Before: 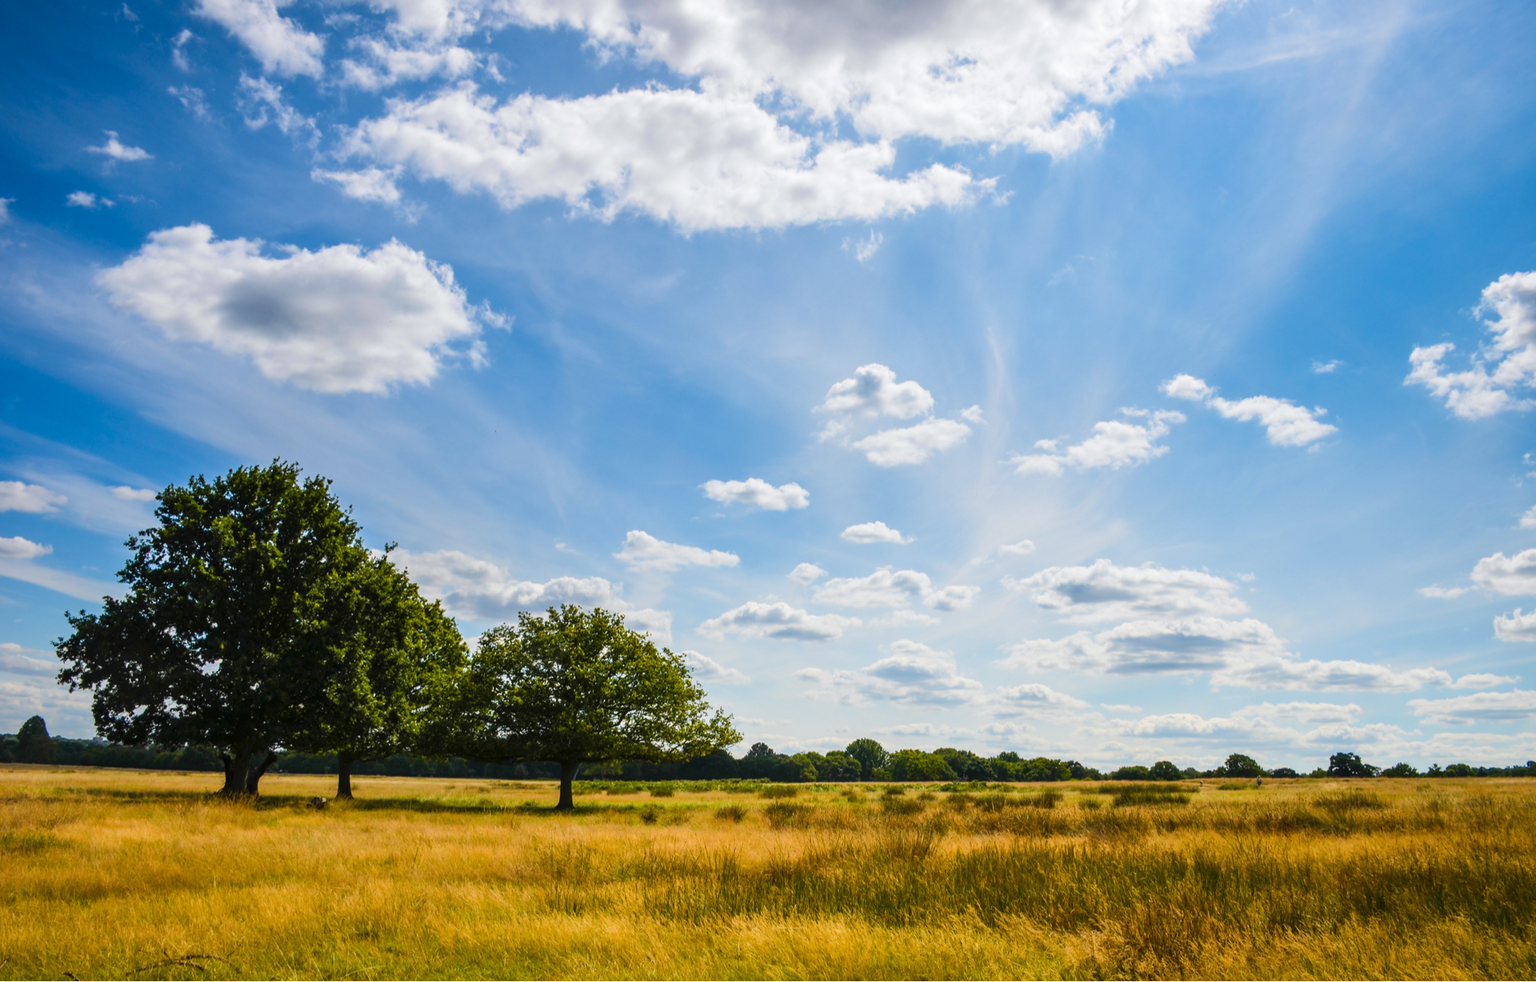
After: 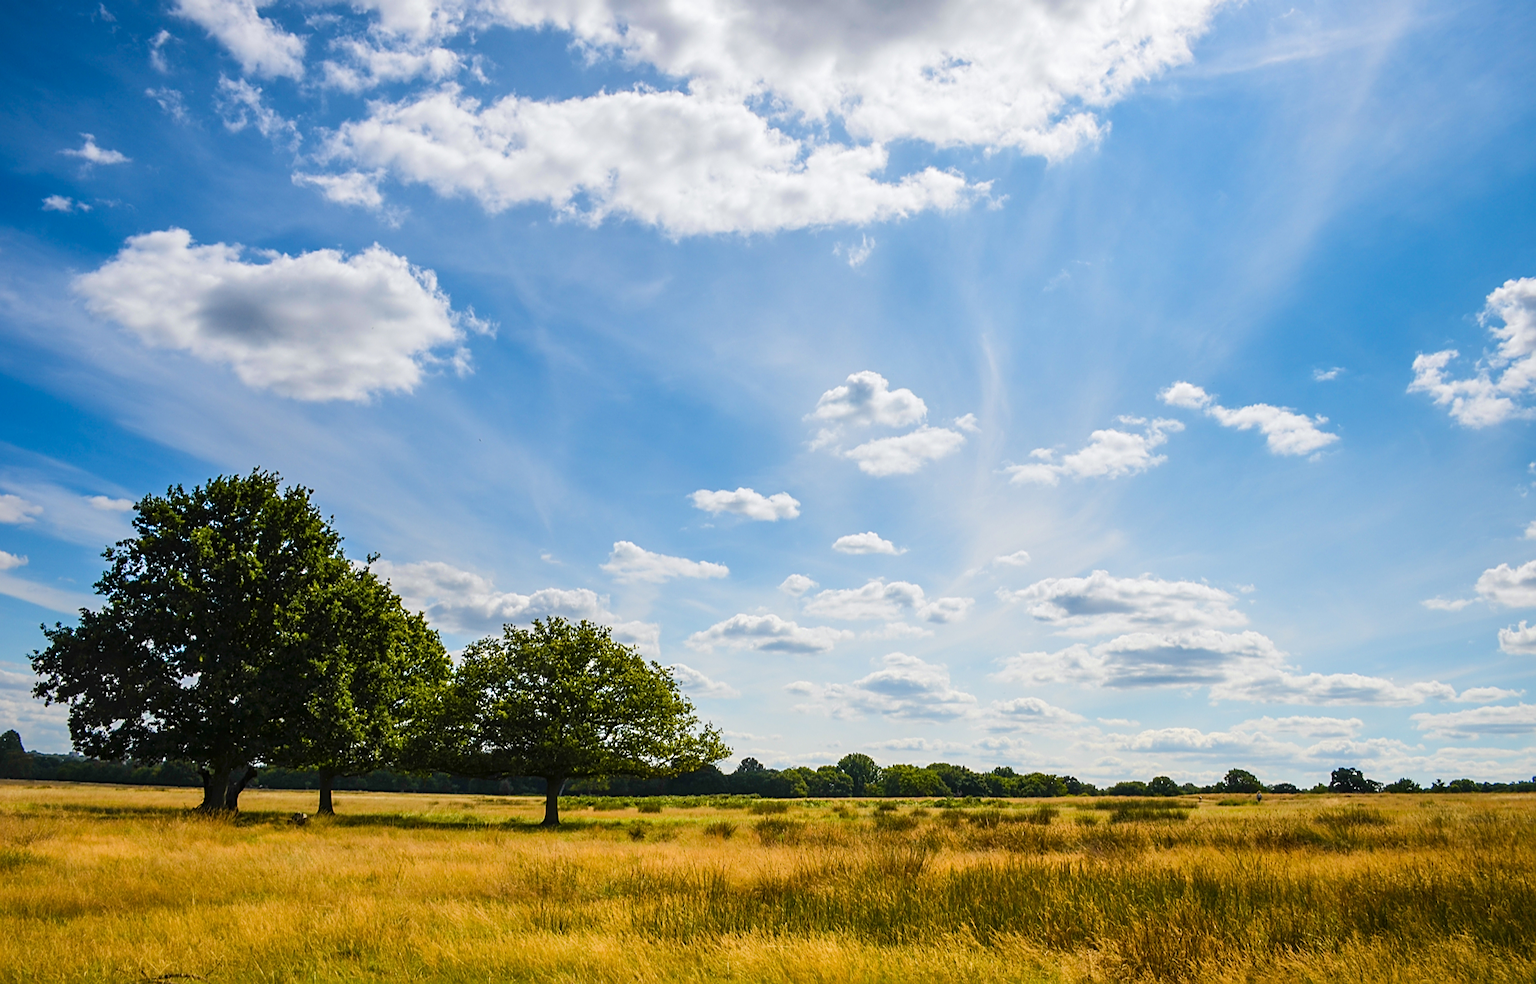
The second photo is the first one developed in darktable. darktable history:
crop: left 1.694%, right 0.286%, bottom 1.651%
sharpen: on, module defaults
